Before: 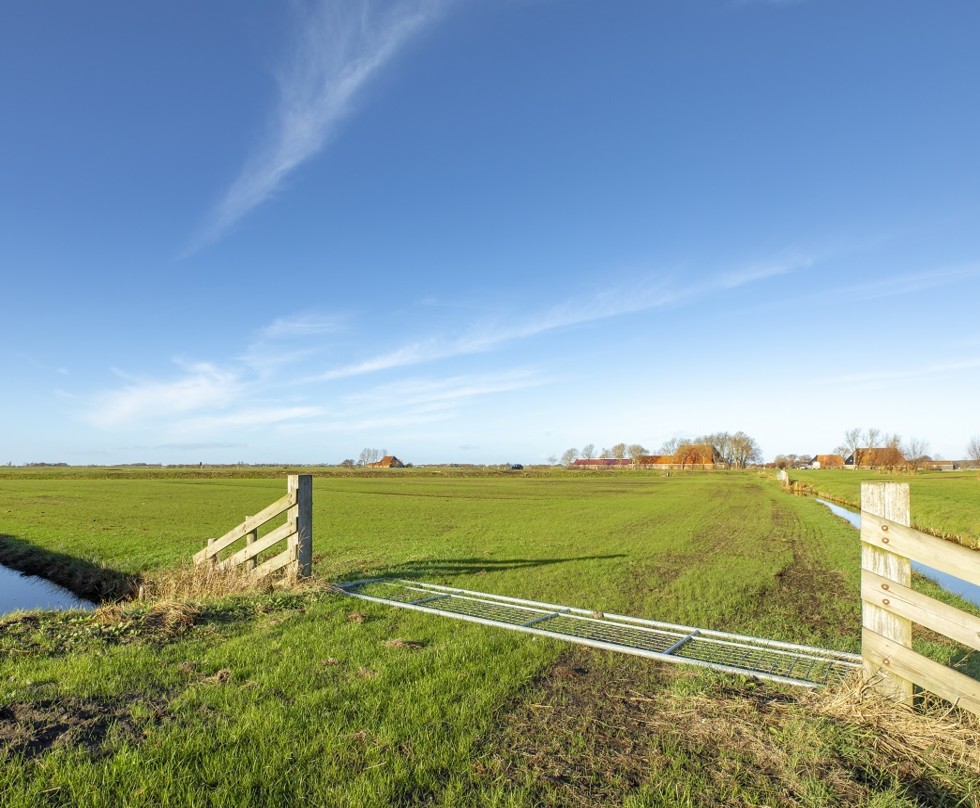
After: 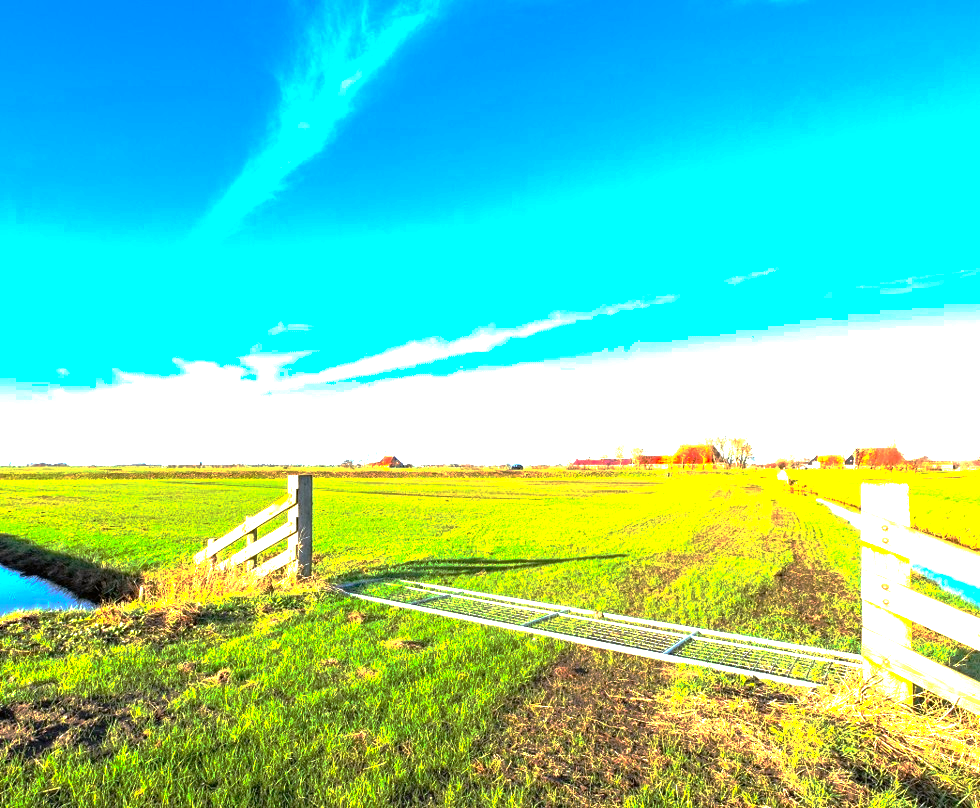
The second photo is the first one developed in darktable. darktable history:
exposure: black level correction 0, exposure 1.739 EV, compensate exposure bias true, compensate highlight preservation false
color correction: highlights a* 3.05, highlights b* -1.57, shadows a* -0.055, shadows b* 2.15, saturation 0.984
base curve: curves: ch0 [(0, 0) (0.826, 0.587) (1, 1)], preserve colors none
